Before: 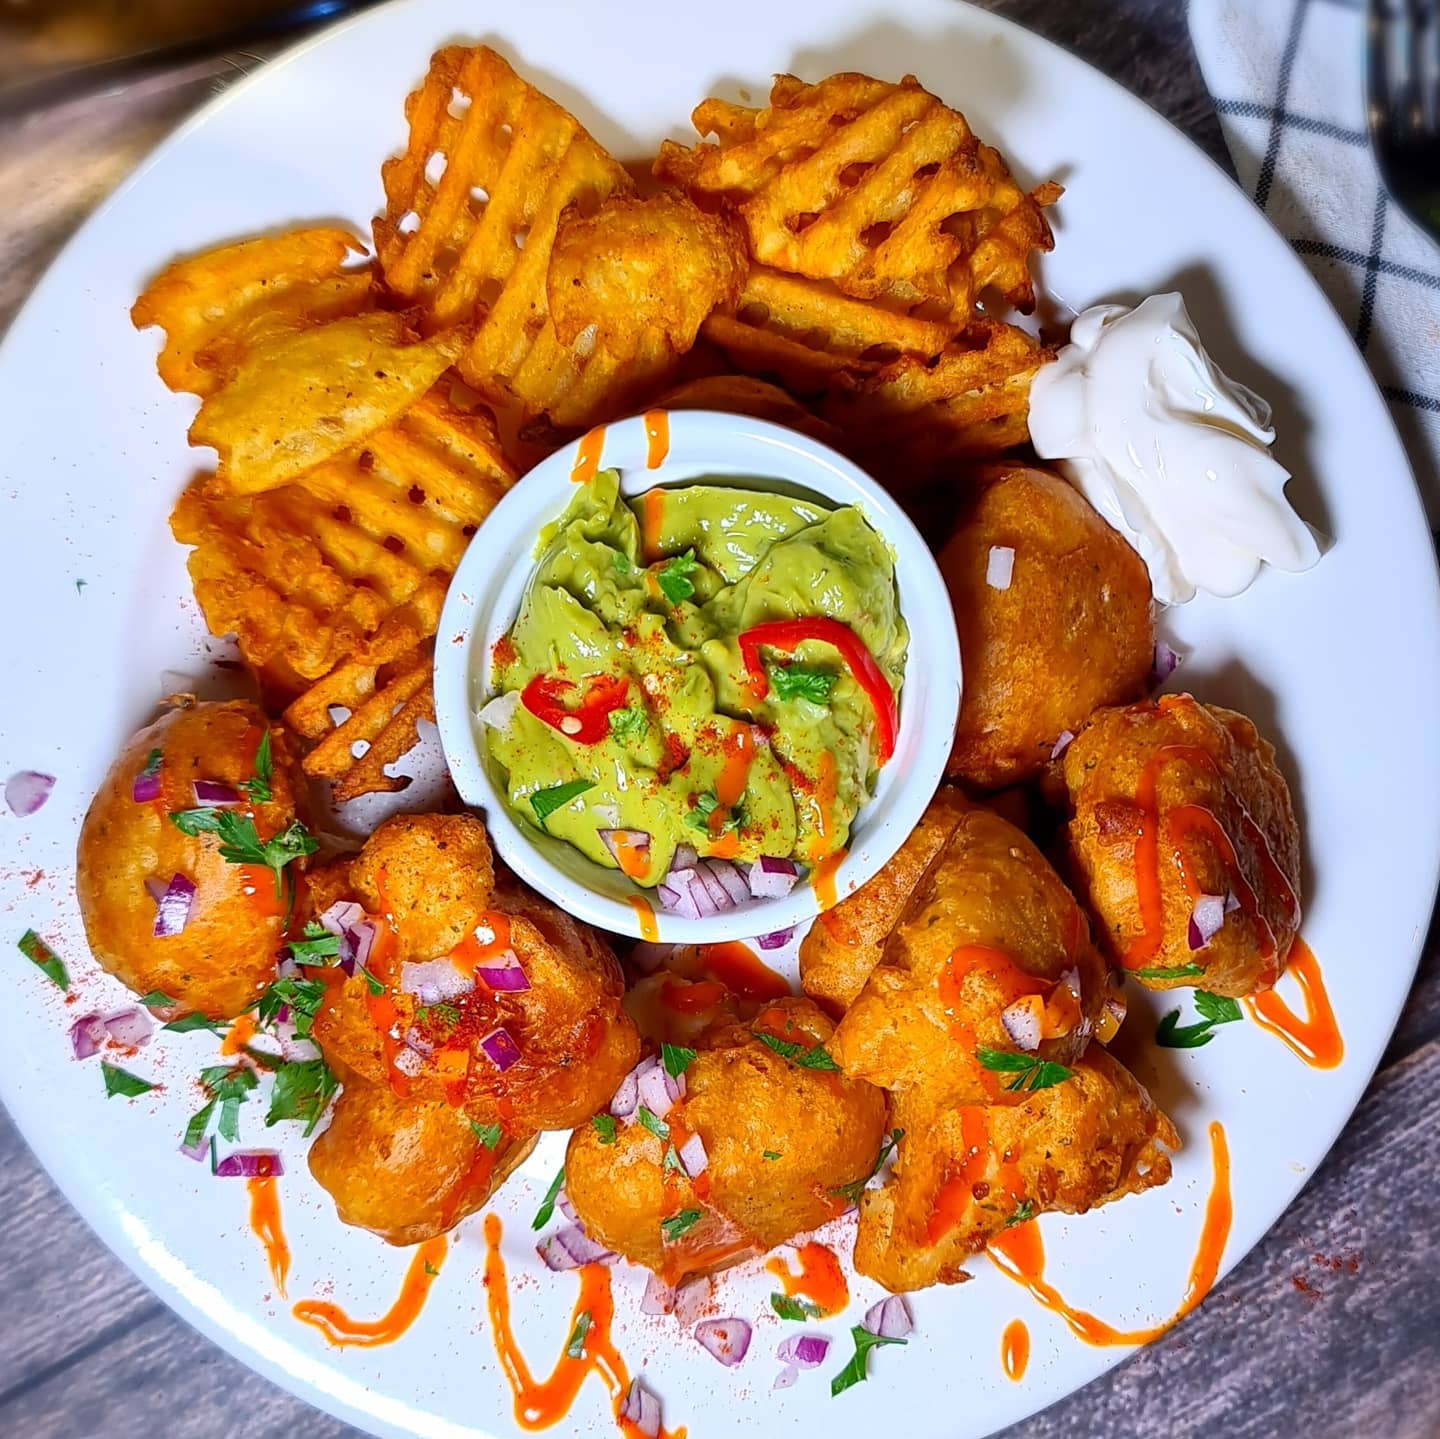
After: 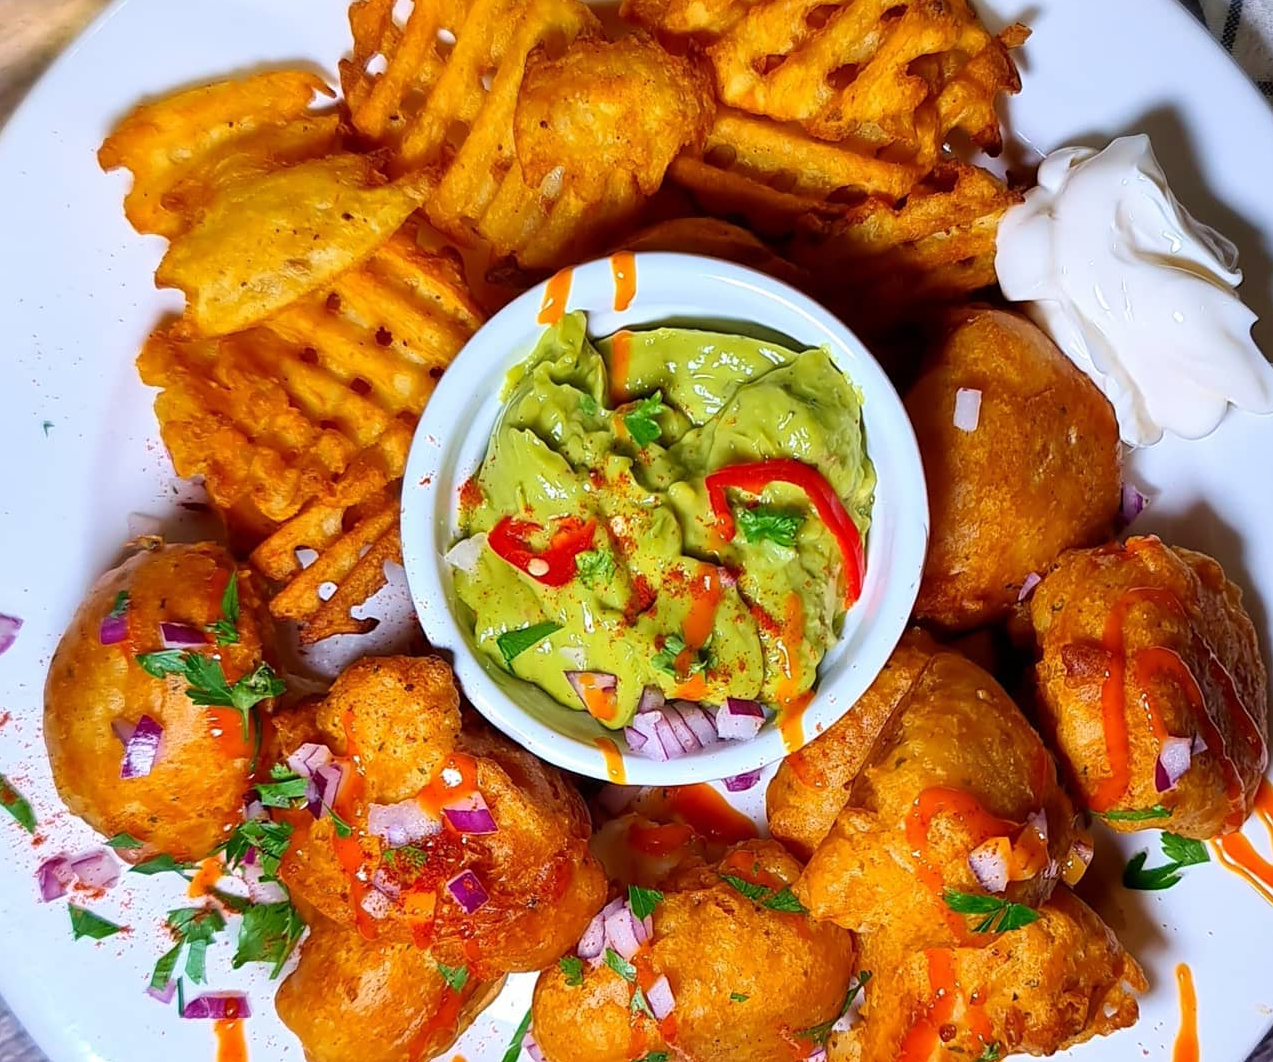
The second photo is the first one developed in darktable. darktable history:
velvia: on, module defaults
crop and rotate: left 2.307%, top 11.048%, right 9.256%, bottom 15.085%
levels: white 99.98%
